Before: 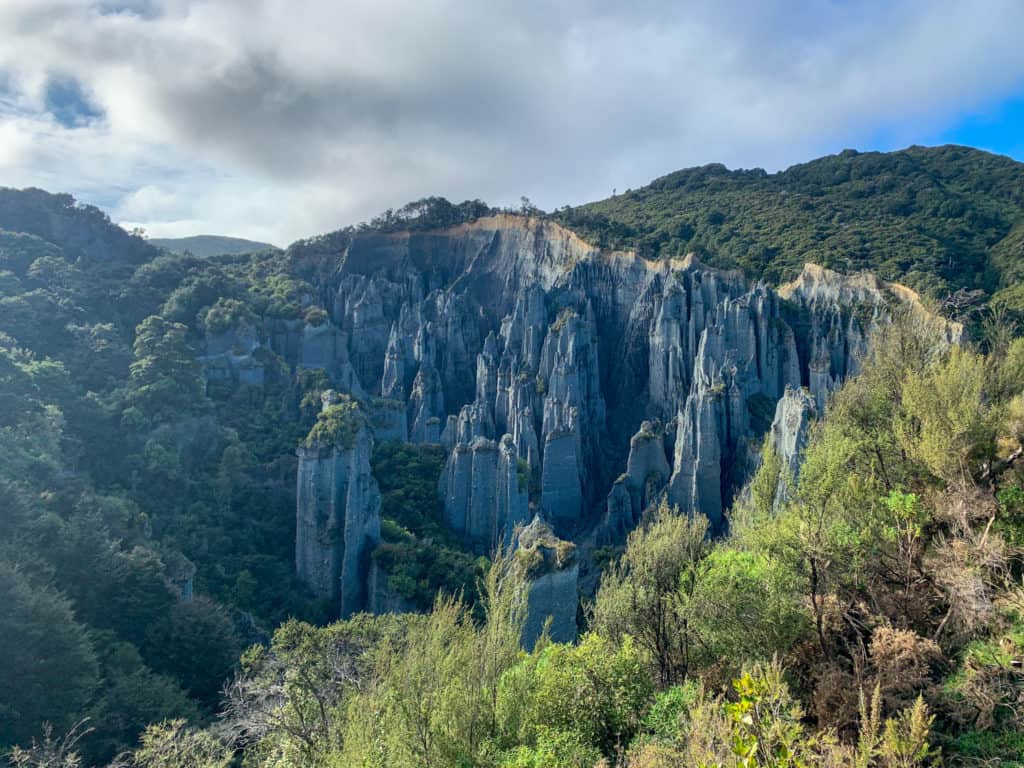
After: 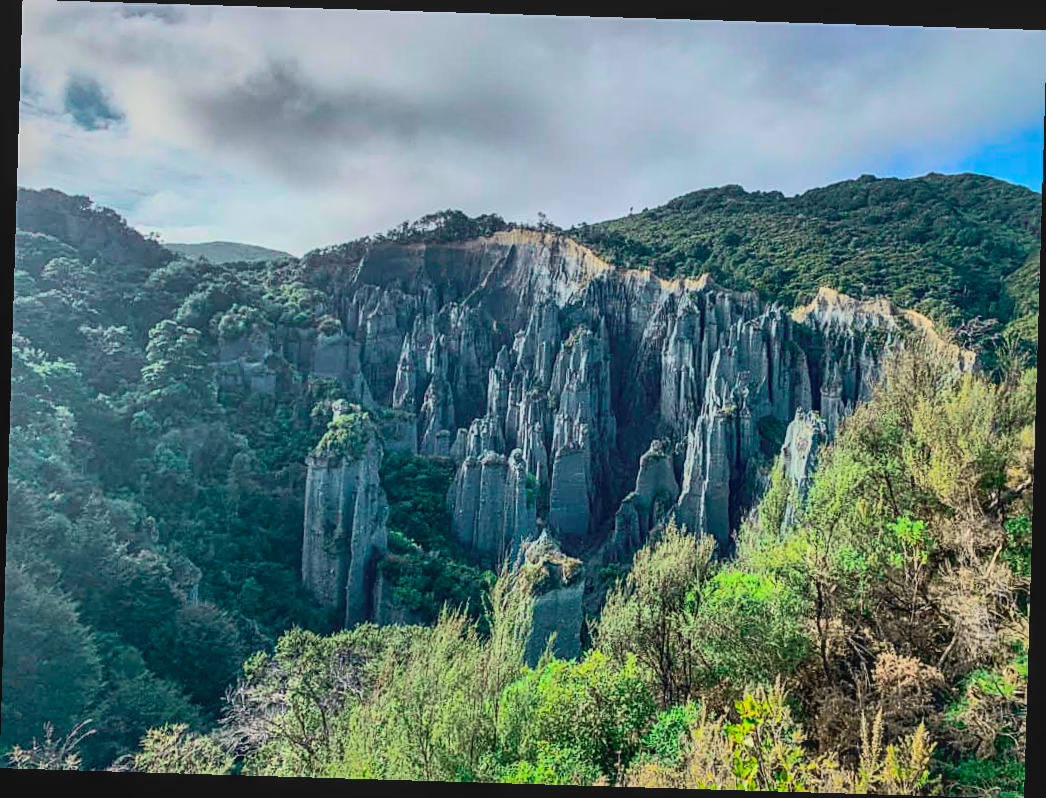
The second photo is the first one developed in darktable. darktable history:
shadows and highlights: on, module defaults
contrast brightness saturation: contrast 0.24, brightness 0.09
local contrast: on, module defaults
sharpen: on, module defaults
tone curve: curves: ch0 [(0, 0.036) (0.053, 0.068) (0.211, 0.217) (0.519, 0.513) (0.847, 0.82) (0.991, 0.914)]; ch1 [(0, 0) (0.276, 0.206) (0.412, 0.353) (0.482, 0.475) (0.495, 0.5) (0.509, 0.502) (0.563, 0.57) (0.667, 0.672) (0.788, 0.809) (1, 1)]; ch2 [(0, 0) (0.438, 0.456) (0.473, 0.47) (0.503, 0.503) (0.523, 0.528) (0.562, 0.571) (0.612, 0.61) (0.679, 0.72) (1, 1)], color space Lab, independent channels, preserve colors none
rotate and perspective: rotation 1.72°, automatic cropping off
exposure: compensate highlight preservation false
